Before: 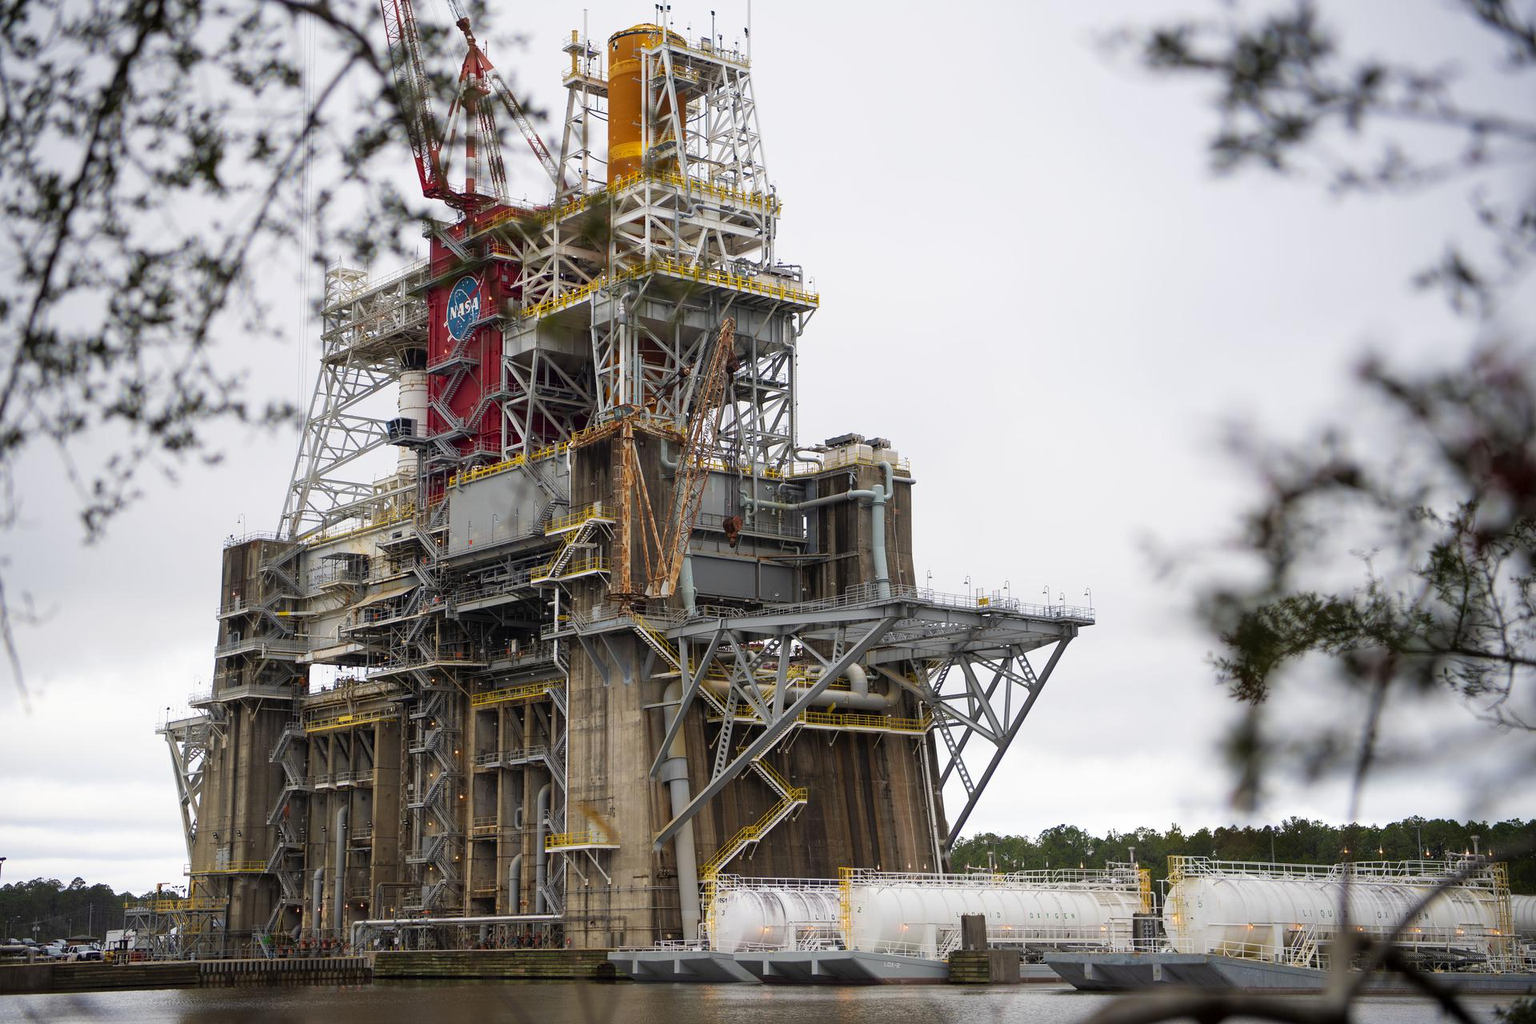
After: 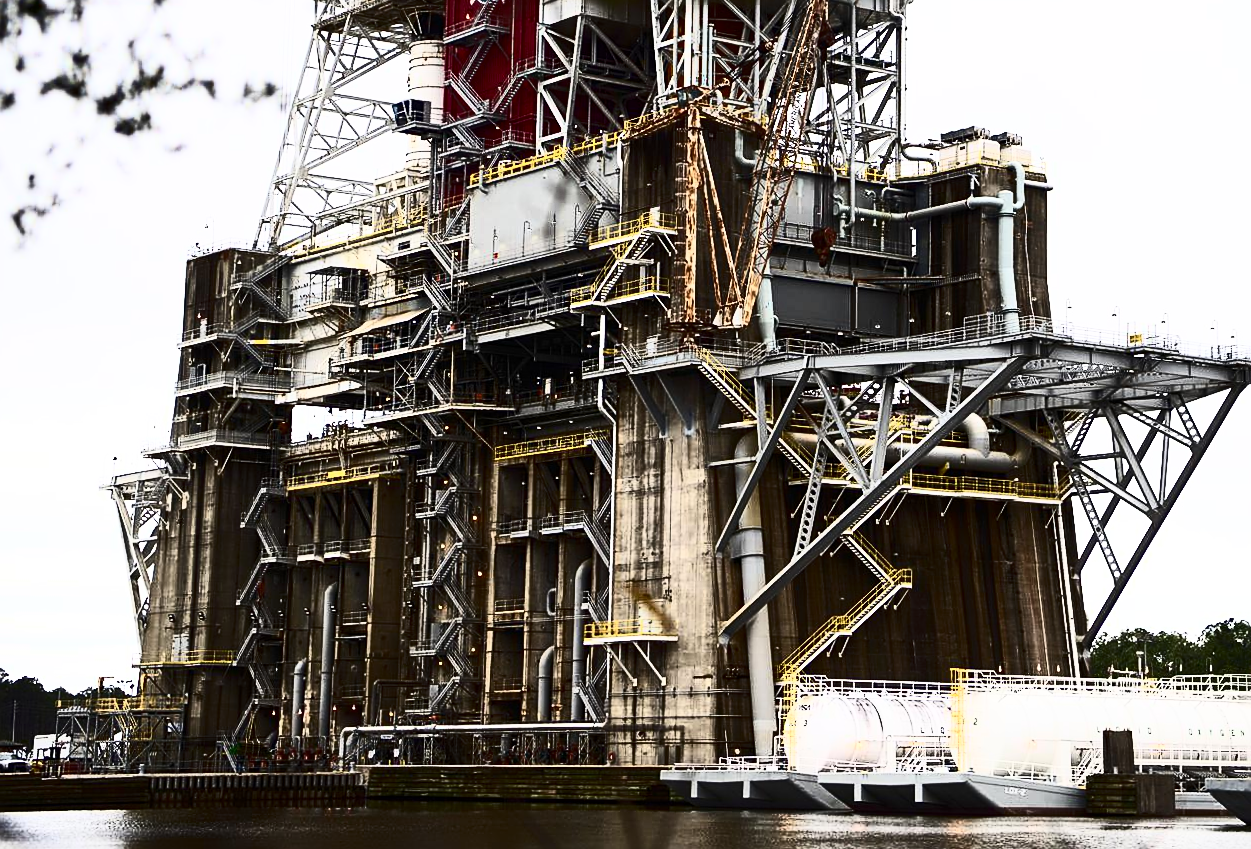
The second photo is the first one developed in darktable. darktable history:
sharpen: on, module defaults
crop and rotate: angle -0.77°, left 3.925%, top 32.296%, right 29.609%
contrast brightness saturation: contrast 0.912, brightness 0.197
